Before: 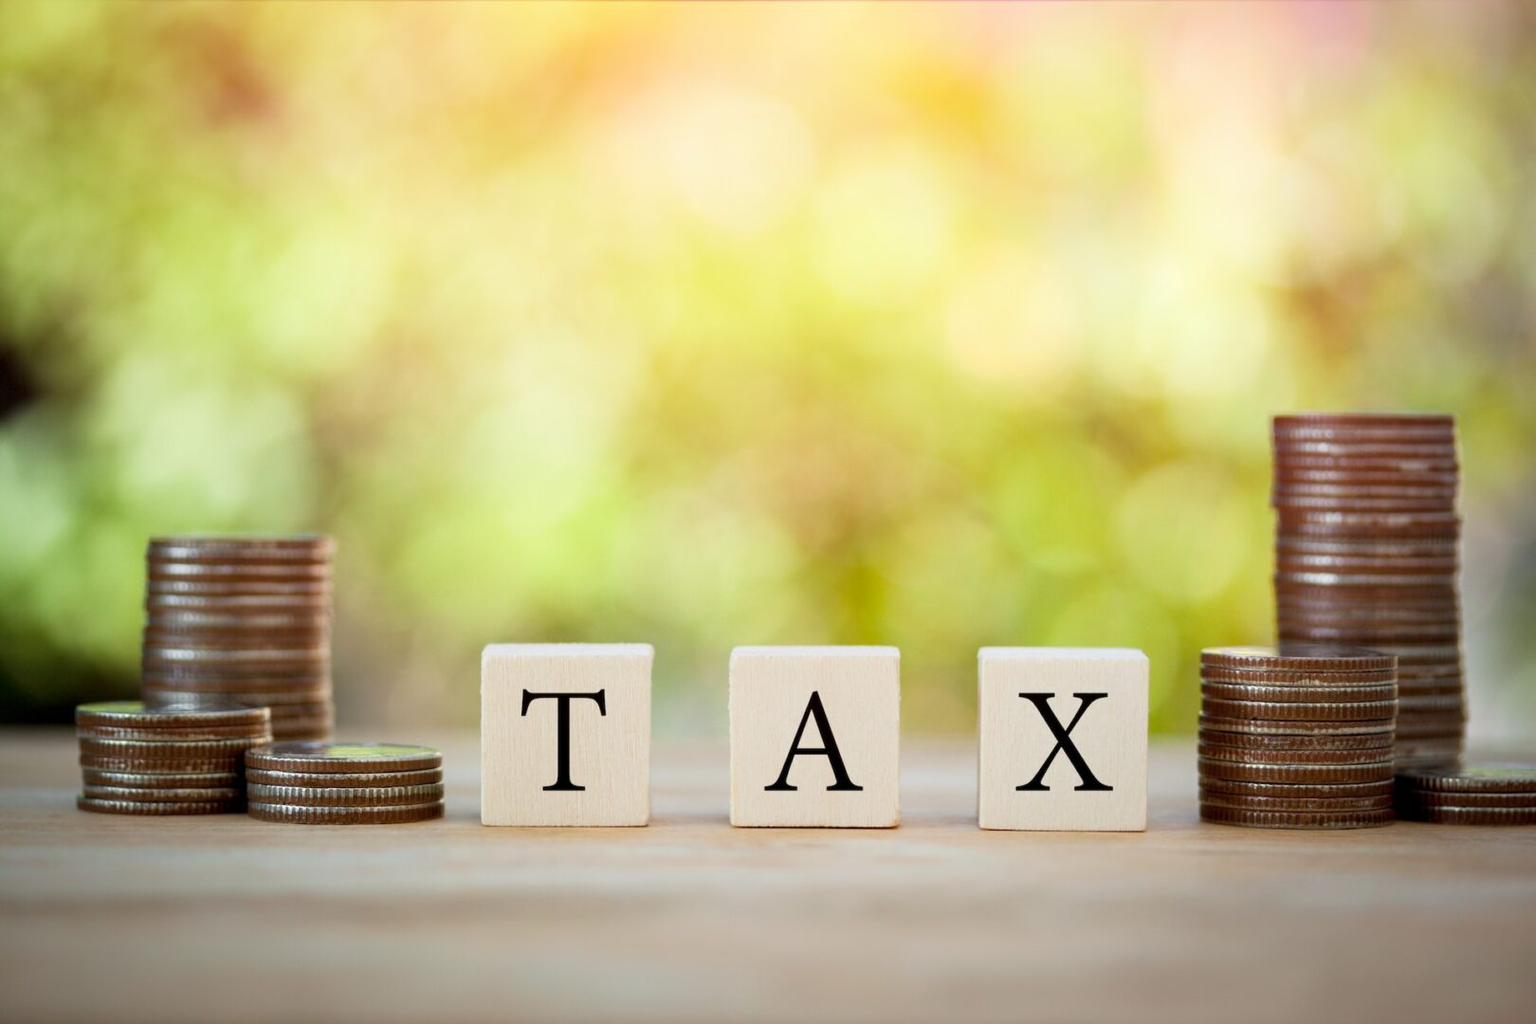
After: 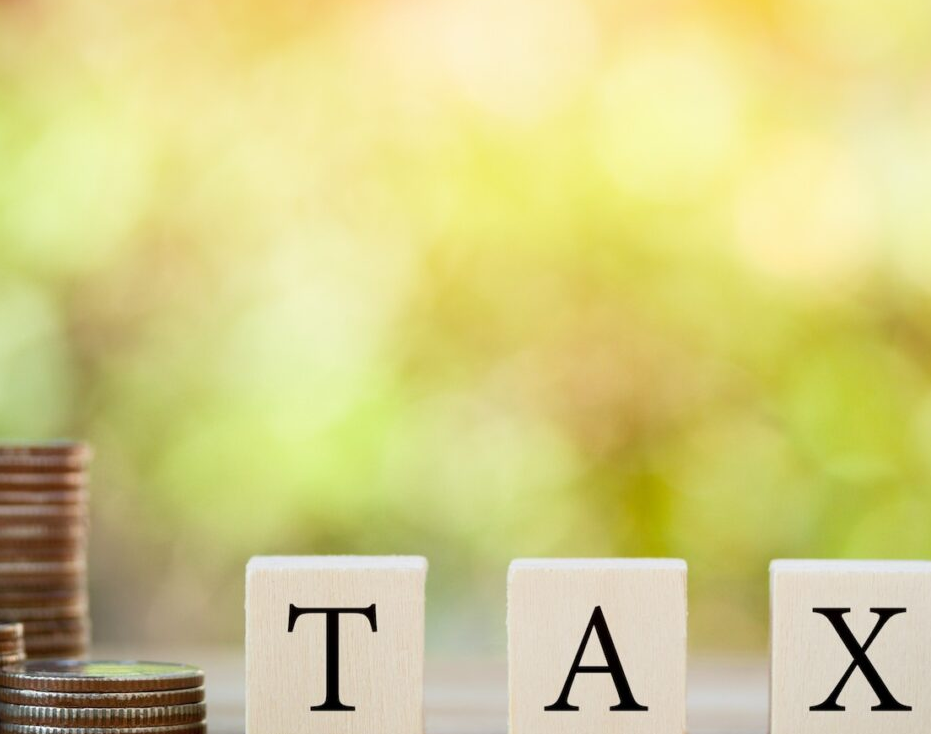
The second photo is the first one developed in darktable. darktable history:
crop: left 16.231%, top 11.473%, right 26.254%, bottom 20.543%
